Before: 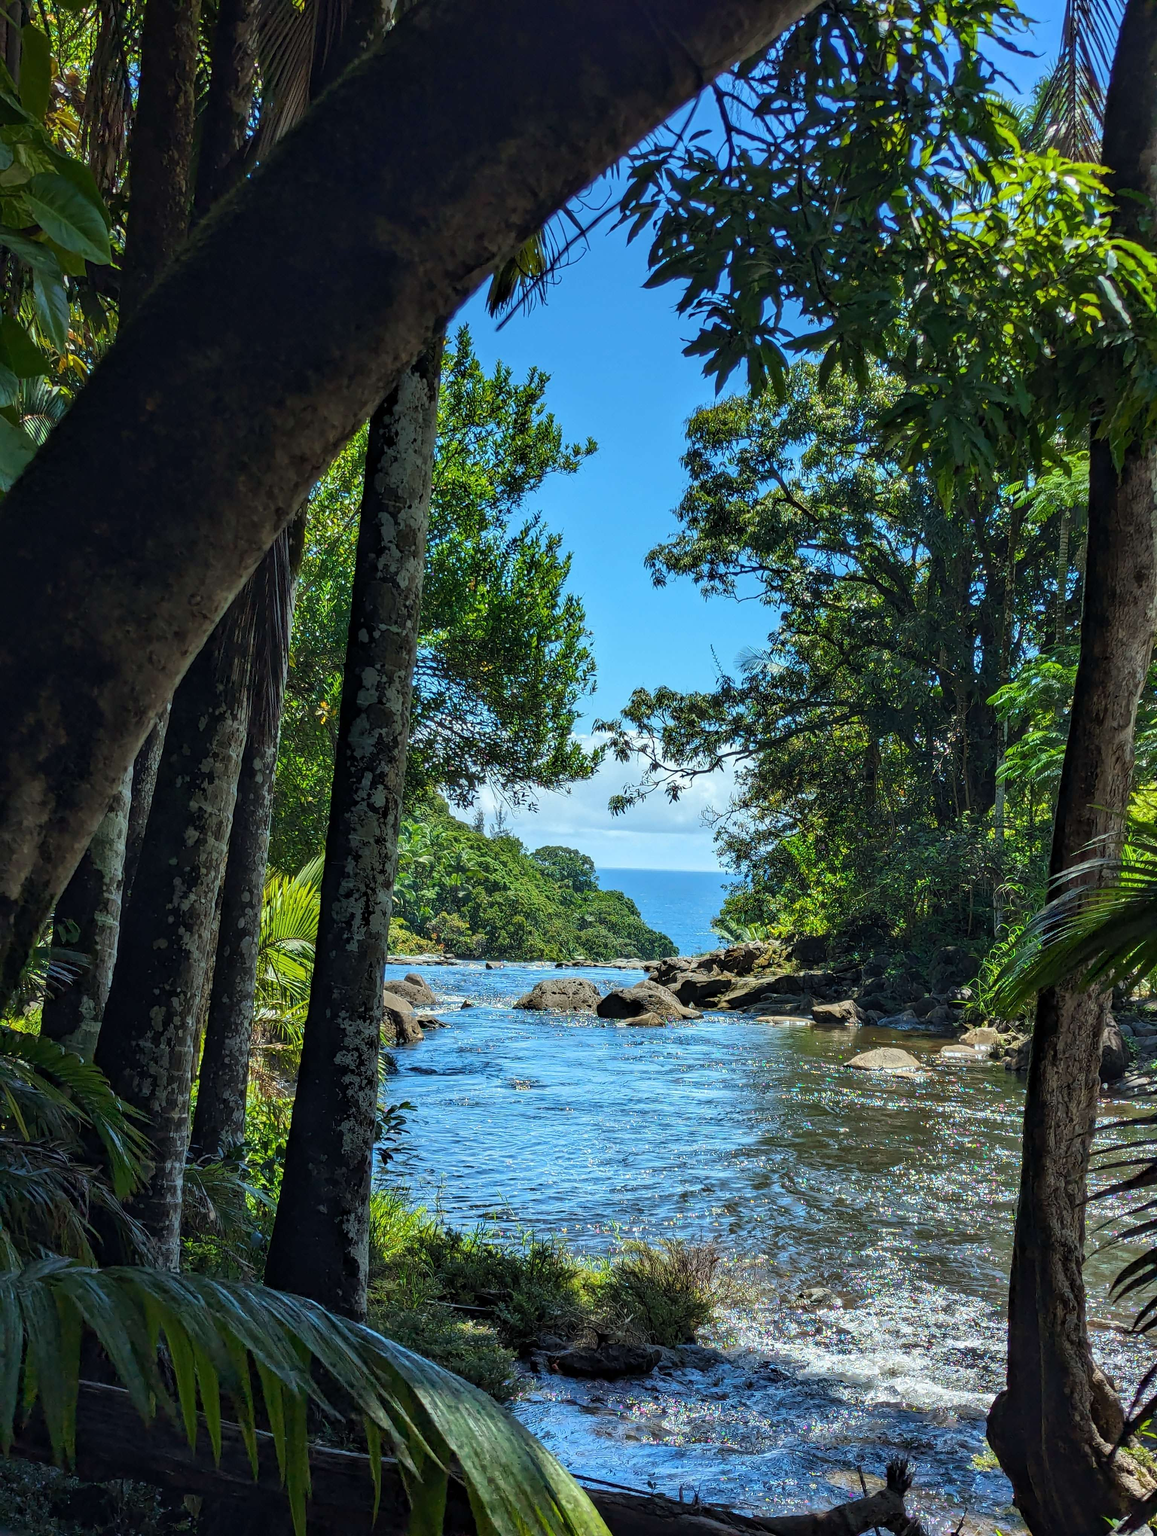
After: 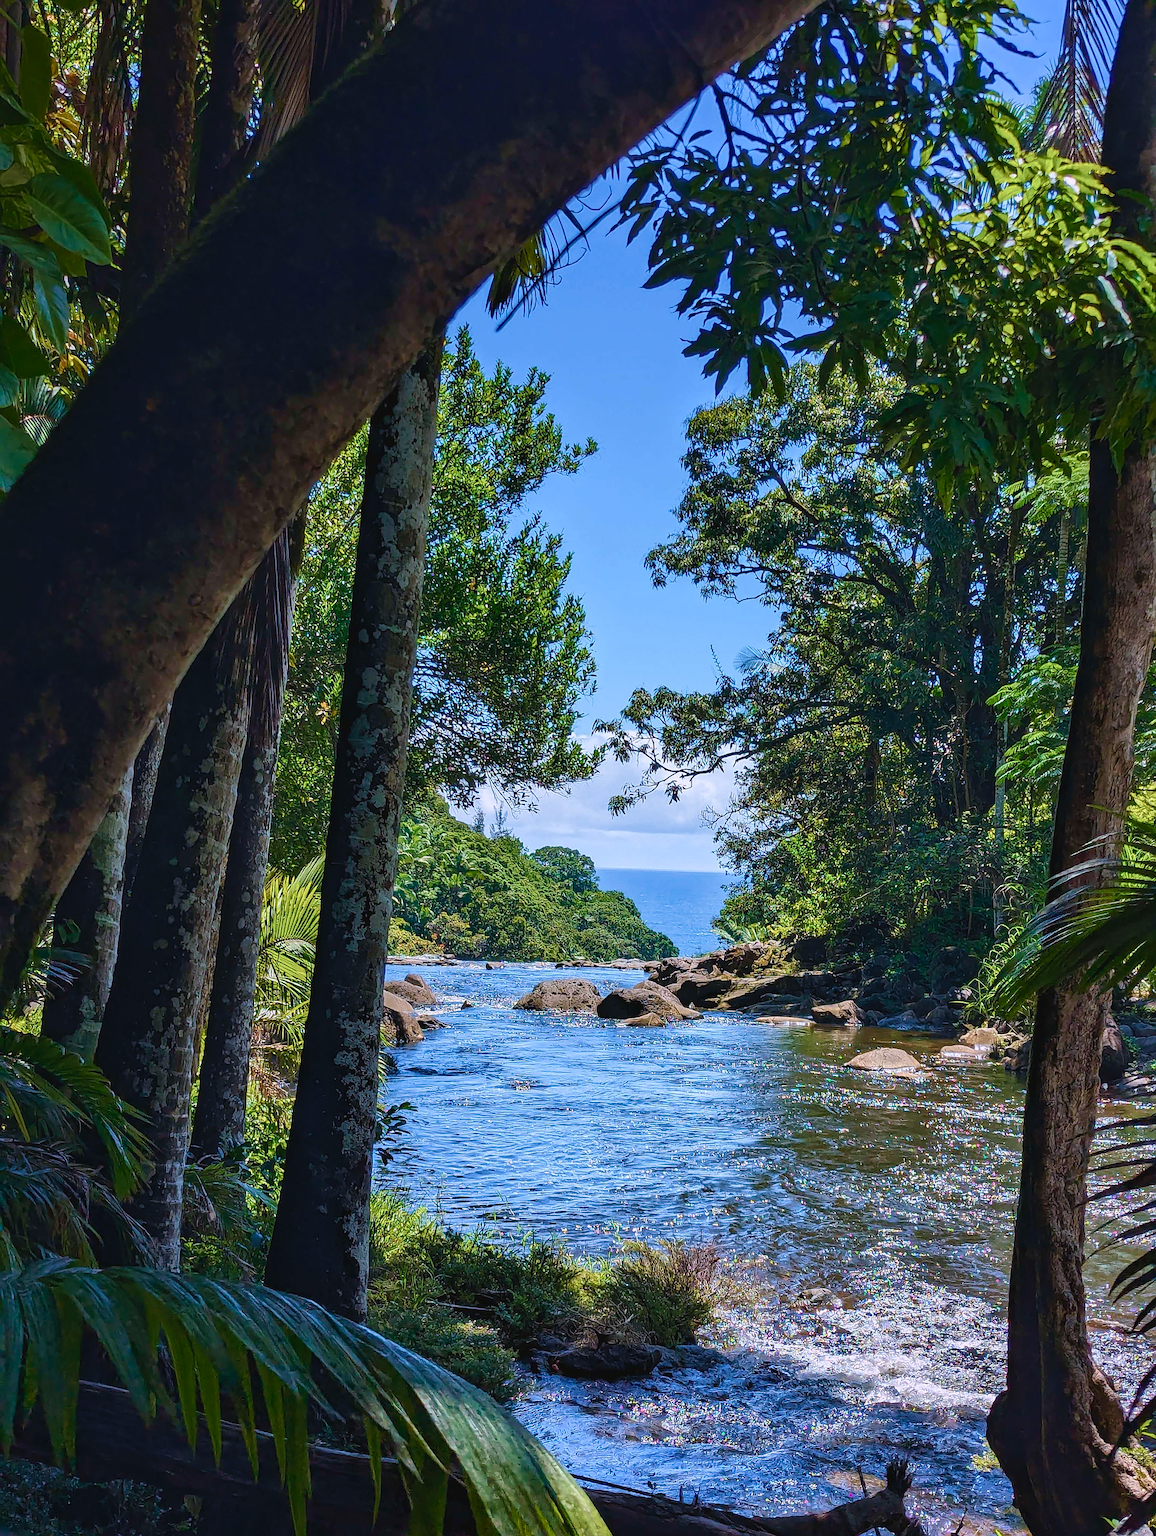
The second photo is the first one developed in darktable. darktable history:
sharpen: on, module defaults
velvia: strength 45%
levels: levels [0, 0.478, 1]
white balance: red 1.066, blue 1.119
color balance rgb: shadows lift › luminance -10%, shadows lift › chroma 1%, shadows lift › hue 113°, power › luminance -15%, highlights gain › chroma 0.2%, highlights gain › hue 333°, global offset › luminance 0.5%, perceptual saturation grading › global saturation 20%, perceptual saturation grading › highlights -50%, perceptual saturation grading › shadows 25%, contrast -10%
